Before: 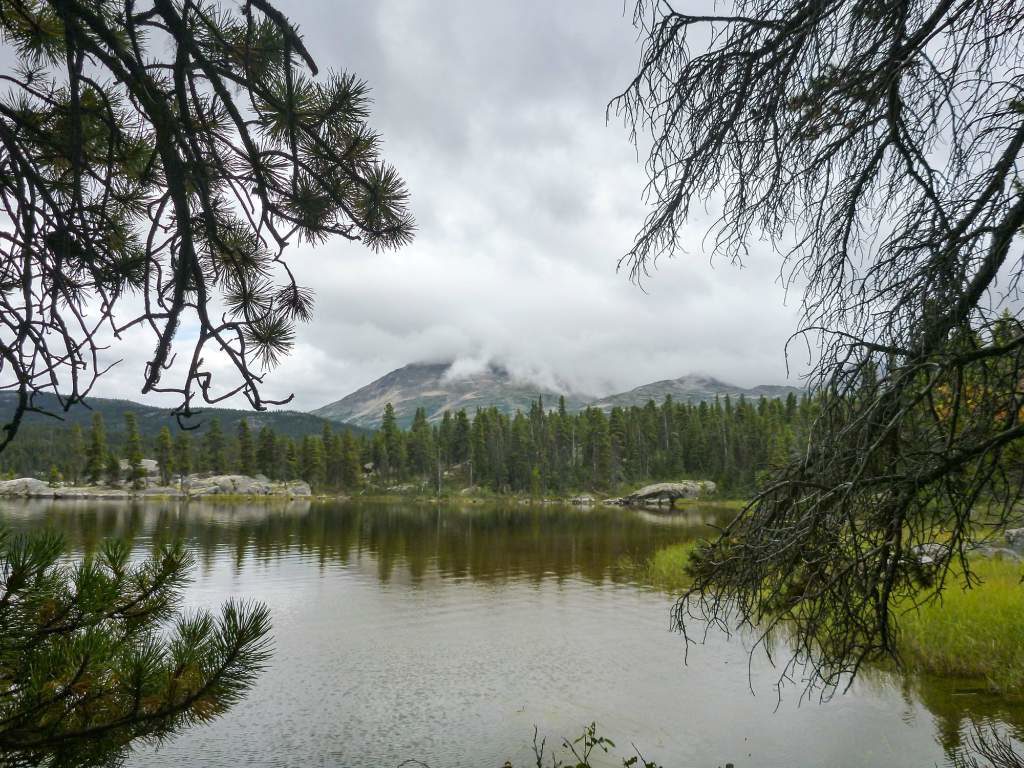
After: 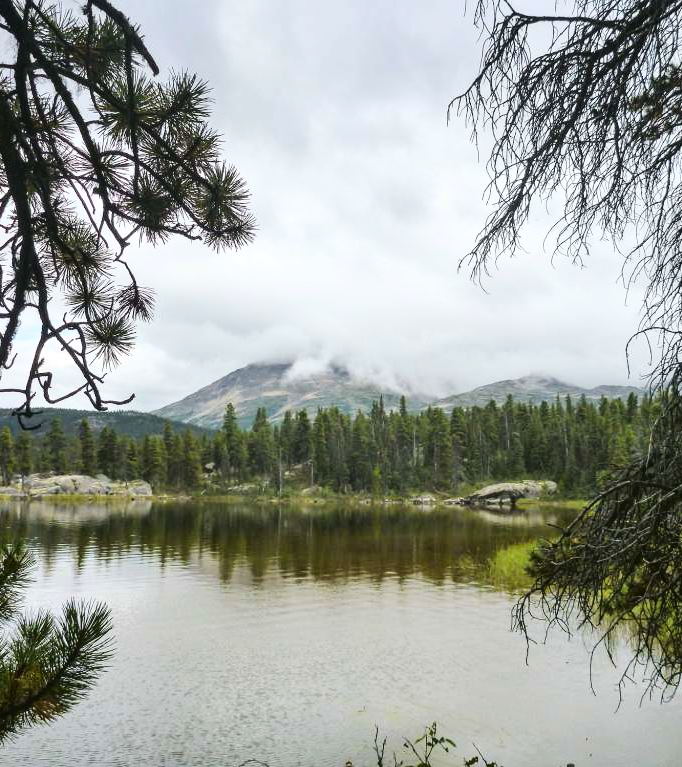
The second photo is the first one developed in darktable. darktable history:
tone curve: curves: ch0 [(0, 0.023) (0.1, 0.084) (0.184, 0.168) (0.45, 0.54) (0.57, 0.683) (0.722, 0.825) (0.877, 0.948) (1, 1)]; ch1 [(0, 0) (0.414, 0.395) (0.453, 0.437) (0.502, 0.509) (0.521, 0.519) (0.573, 0.568) (0.618, 0.61) (0.654, 0.642) (1, 1)]; ch2 [(0, 0) (0.421, 0.43) (0.45, 0.463) (0.492, 0.504) (0.511, 0.519) (0.557, 0.557) (0.602, 0.605) (1, 1)], color space Lab, linked channels, preserve colors none
crop and rotate: left 15.549%, right 17.78%
